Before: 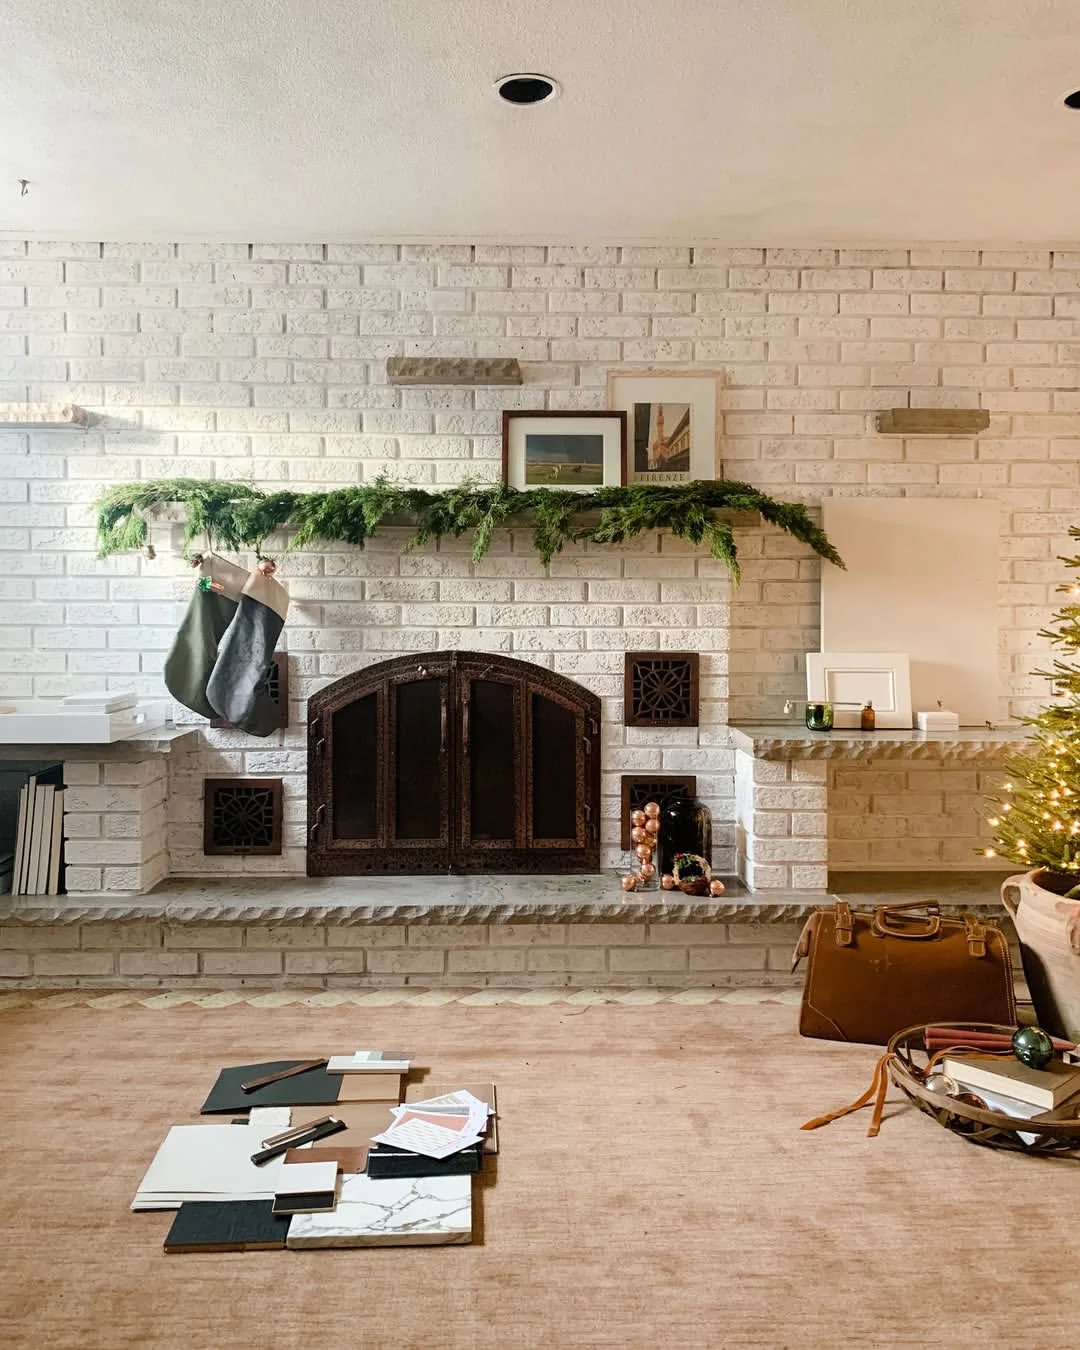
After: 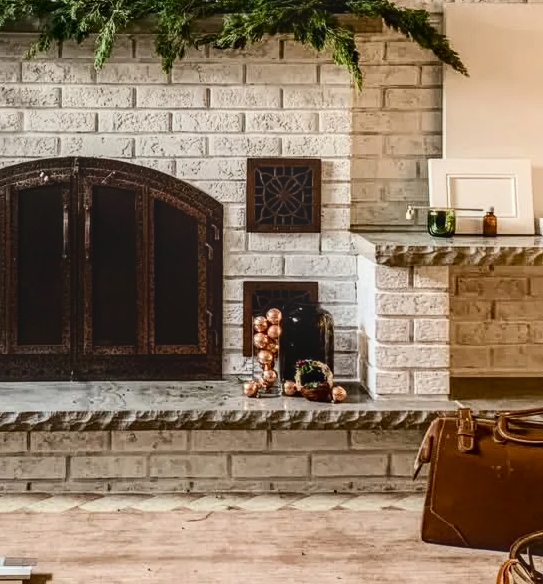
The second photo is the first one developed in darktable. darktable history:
local contrast: highlights 0%, shadows 0%, detail 133%
crop: left 35.03%, top 36.625%, right 14.663%, bottom 20.057%
contrast brightness saturation: contrast 0.28
